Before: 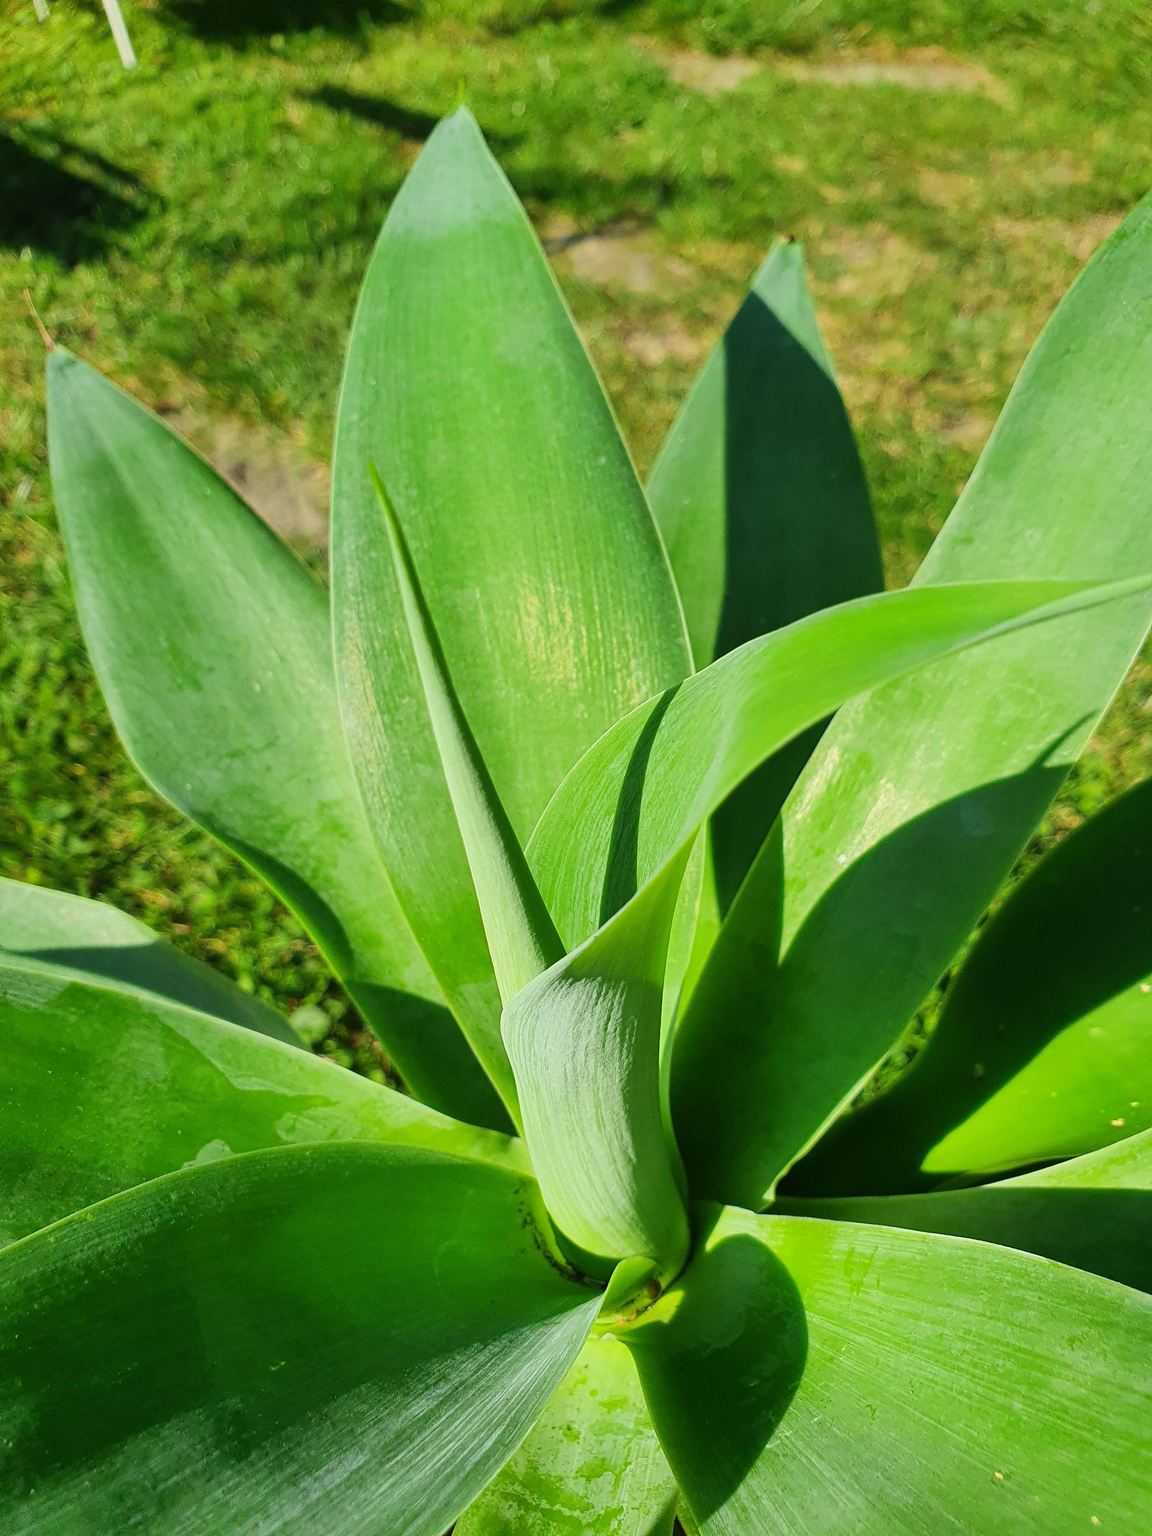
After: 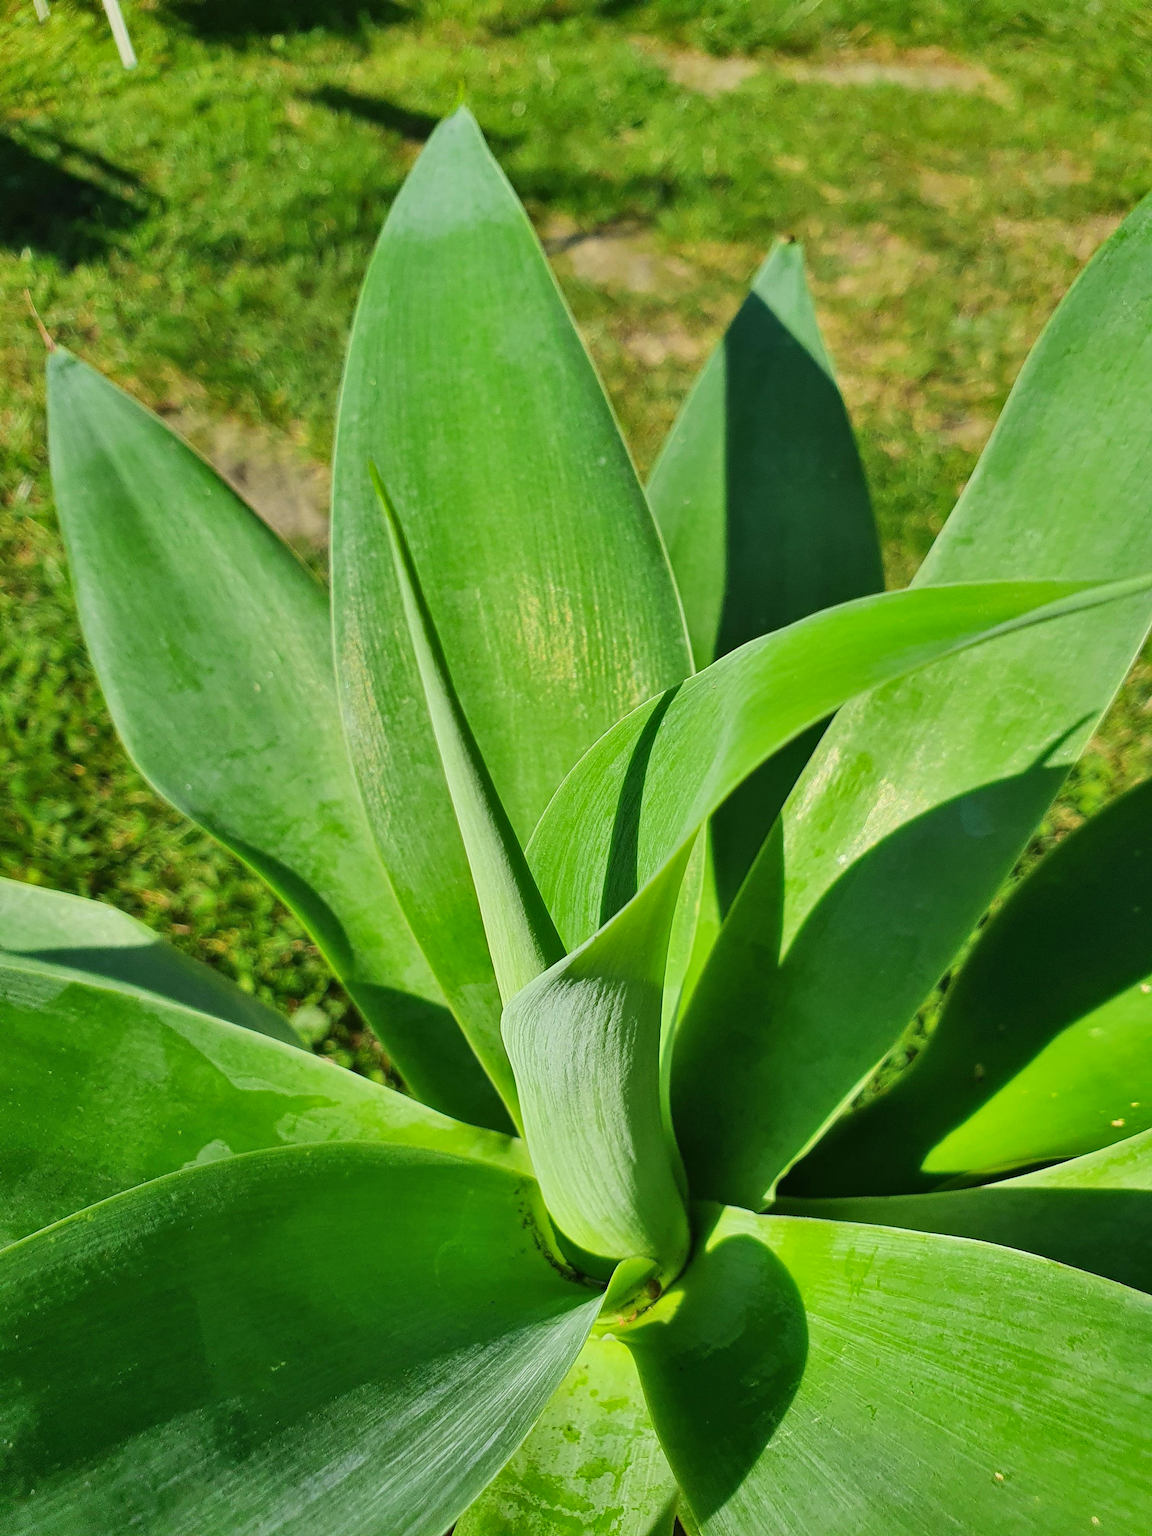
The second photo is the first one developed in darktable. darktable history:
shadows and highlights: shadows 40.27, highlights -52.43, low approximation 0.01, soften with gaussian
